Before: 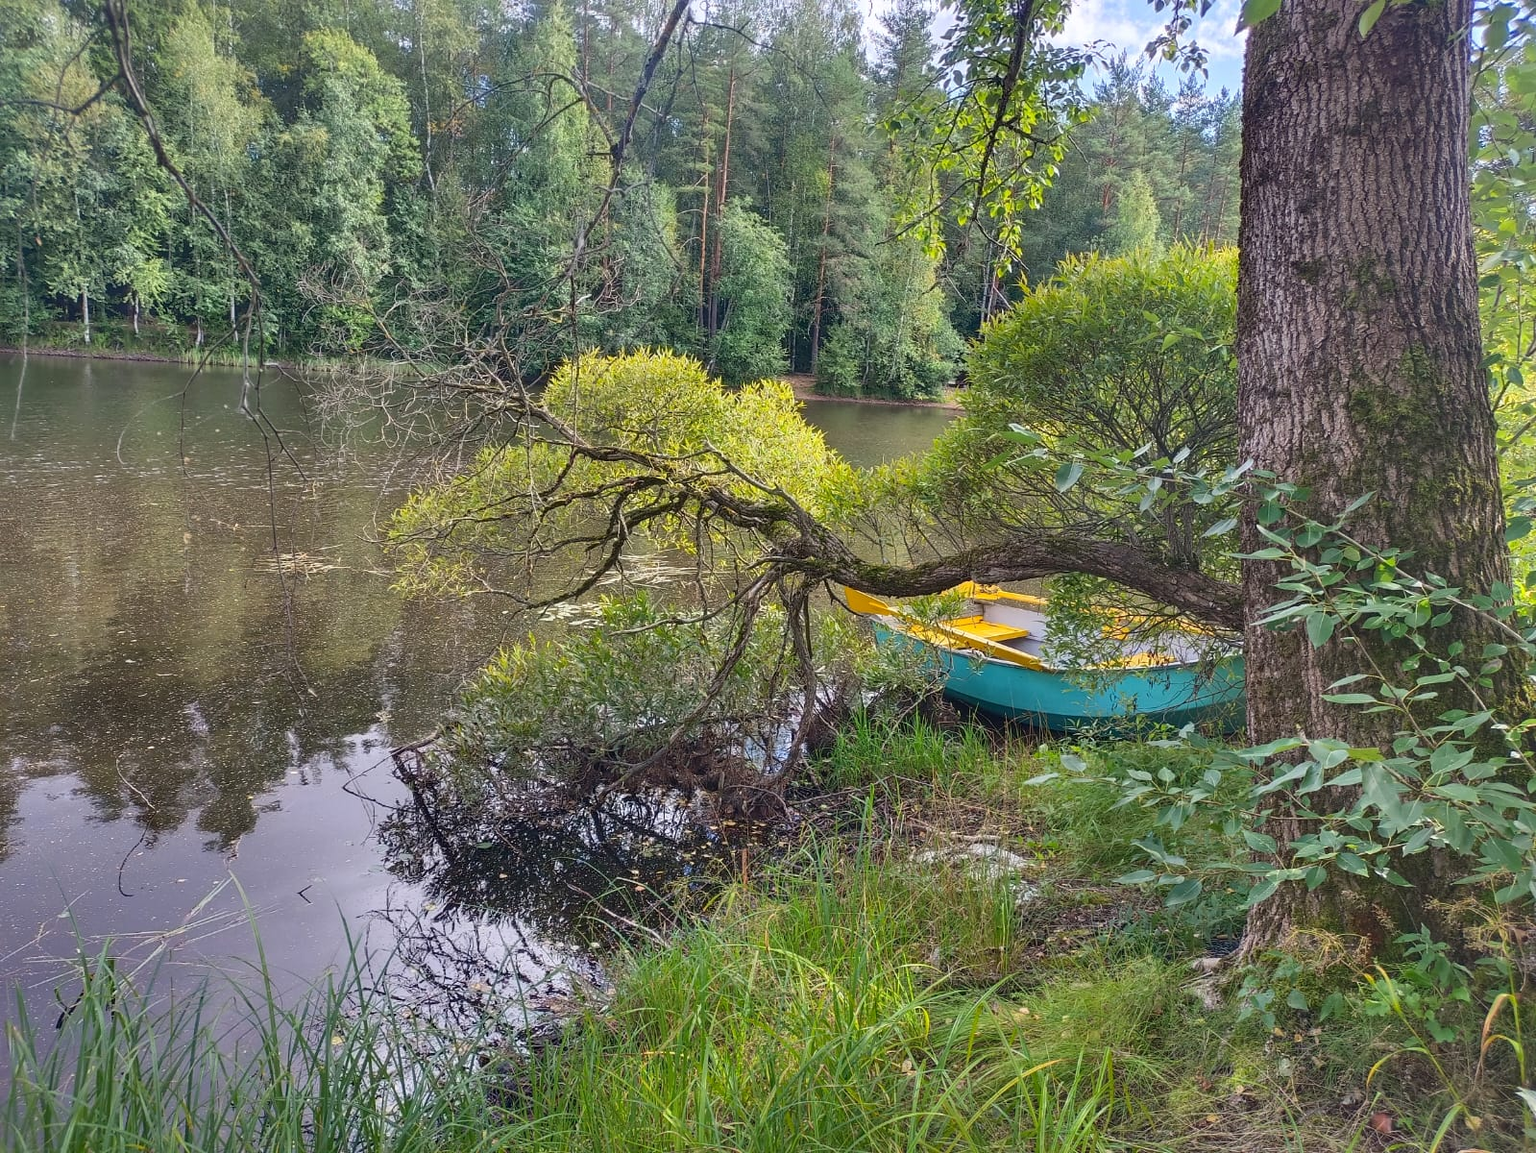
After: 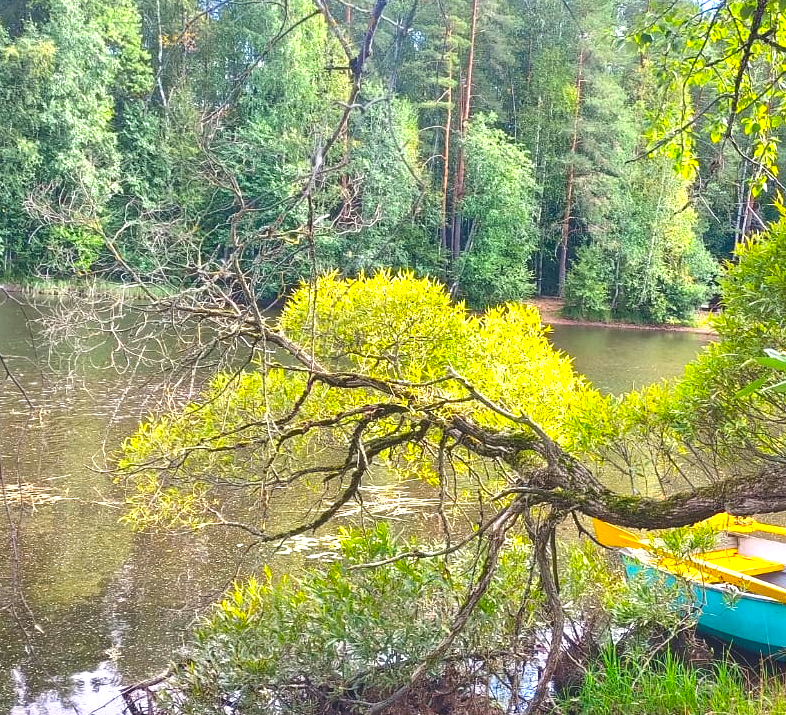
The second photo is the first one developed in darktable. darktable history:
exposure: black level correction 0, exposure 1.009 EV, compensate highlight preservation false
color balance rgb: global offset › luminance 0.773%, linear chroma grading › global chroma 15.054%, perceptual saturation grading › global saturation 8.418%, perceptual saturation grading › shadows 4.252%
contrast brightness saturation: contrast 0.044, saturation 0.068
crop: left 17.914%, top 7.731%, right 32.908%, bottom 32.642%
